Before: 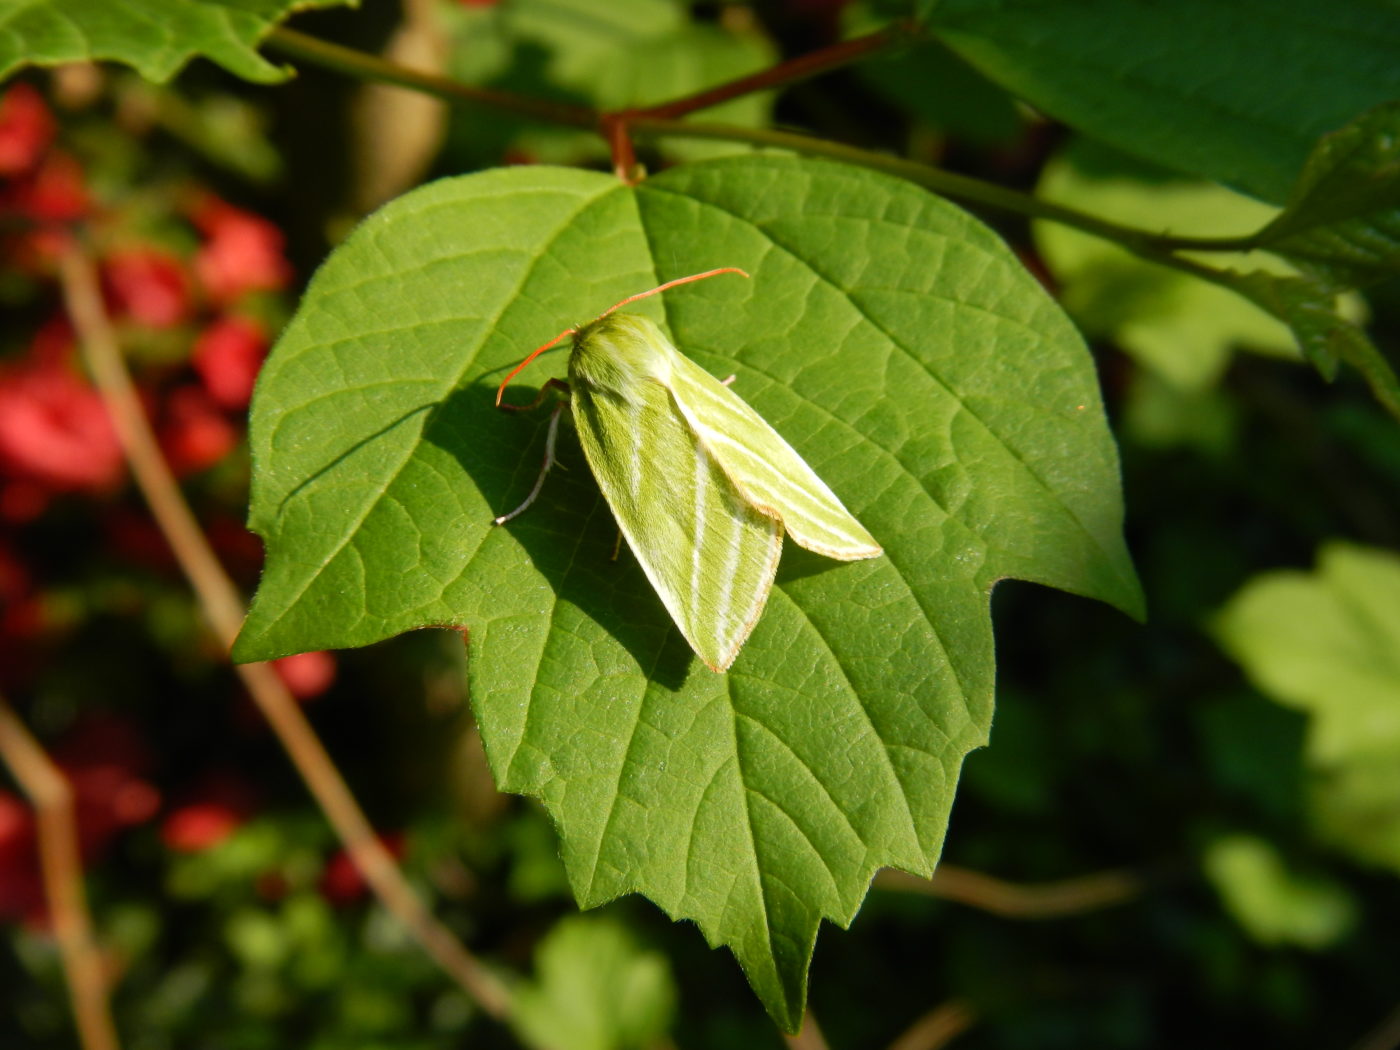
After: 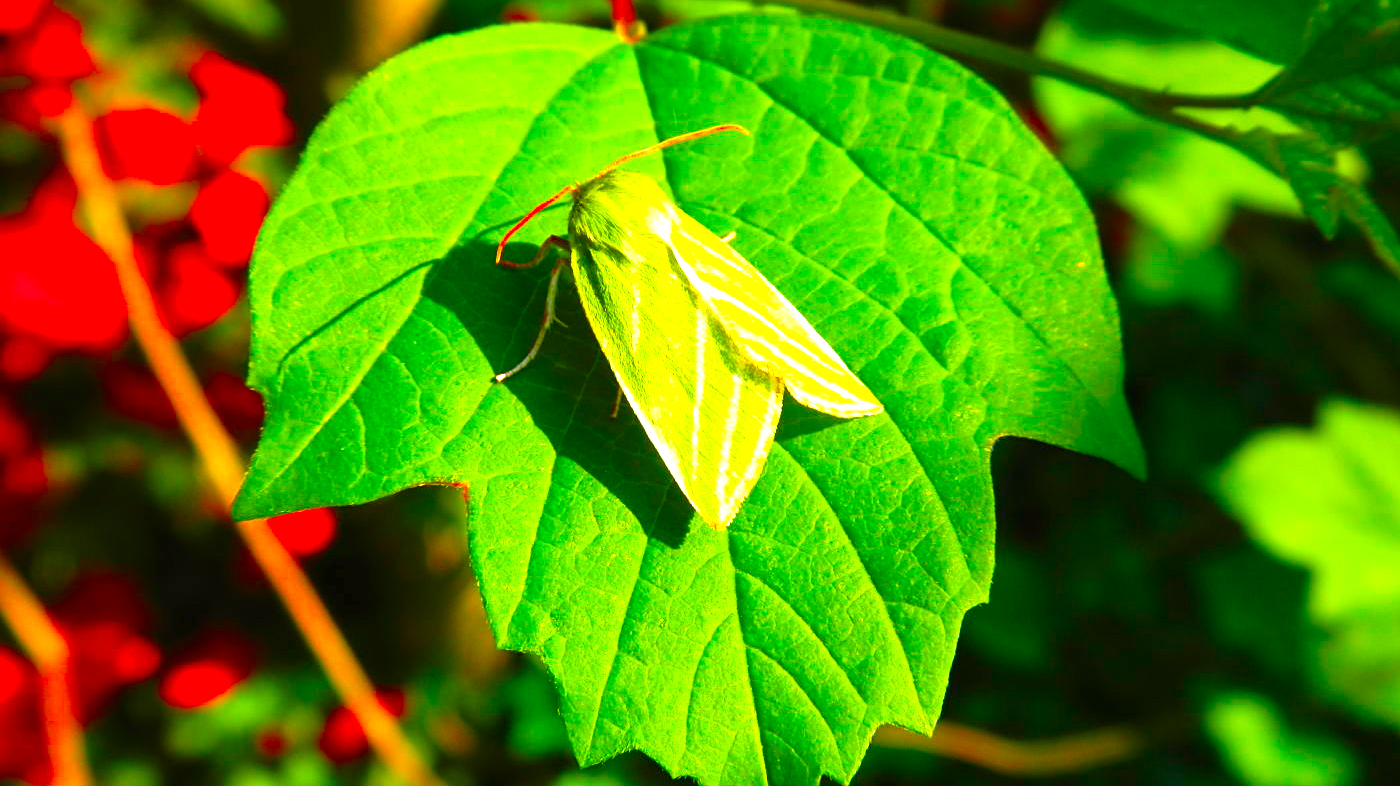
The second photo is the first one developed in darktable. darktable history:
crop: top 13.683%, bottom 11.387%
color correction: highlights b* 0.012, saturation 2.19
exposure: black level correction 0, exposure 1.104 EV, compensate exposure bias true, compensate highlight preservation false
sharpen: on, module defaults
